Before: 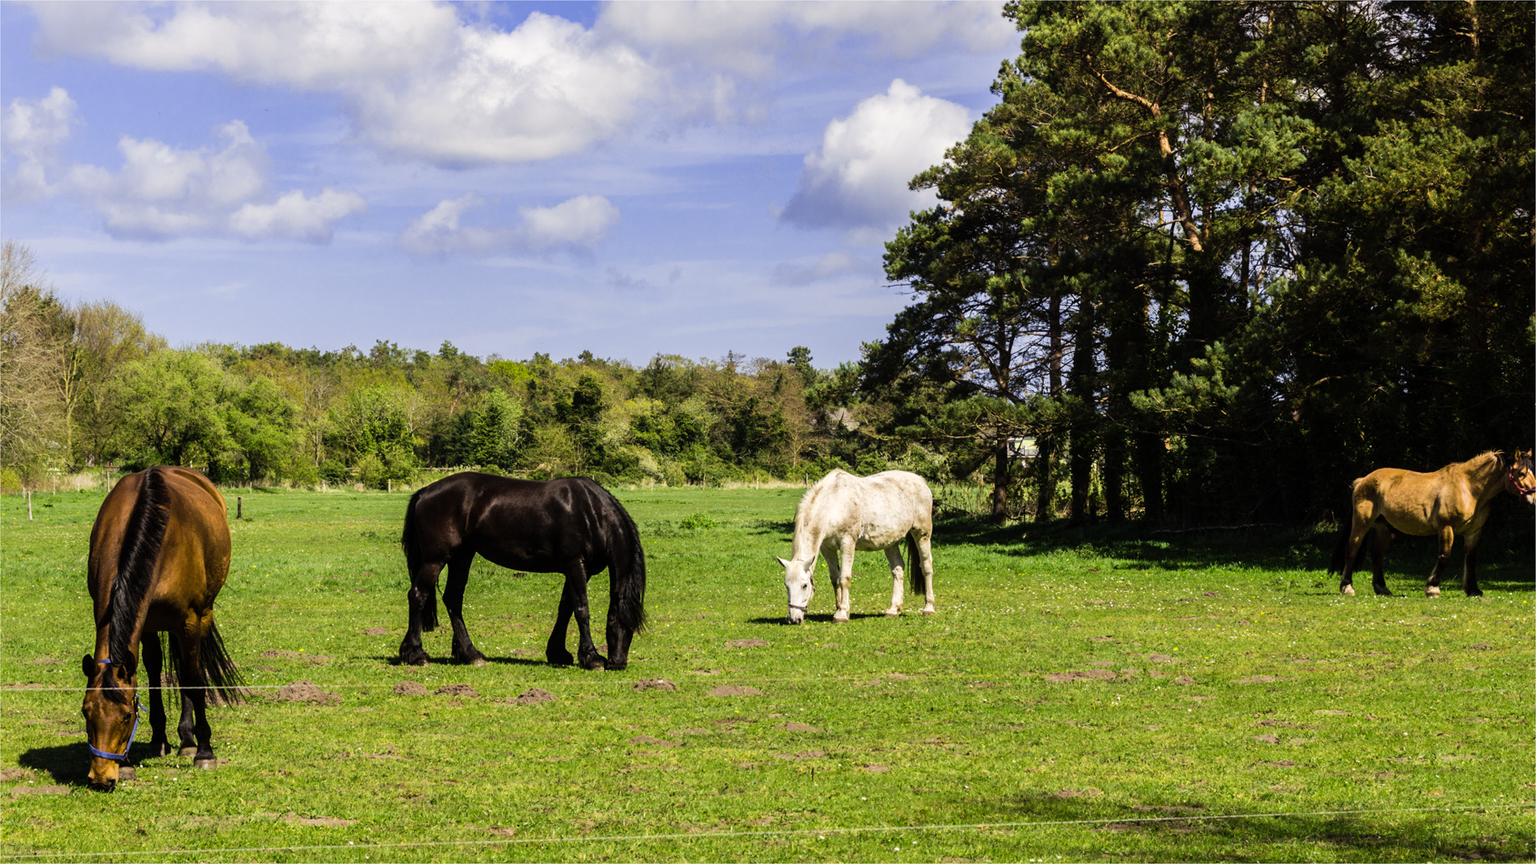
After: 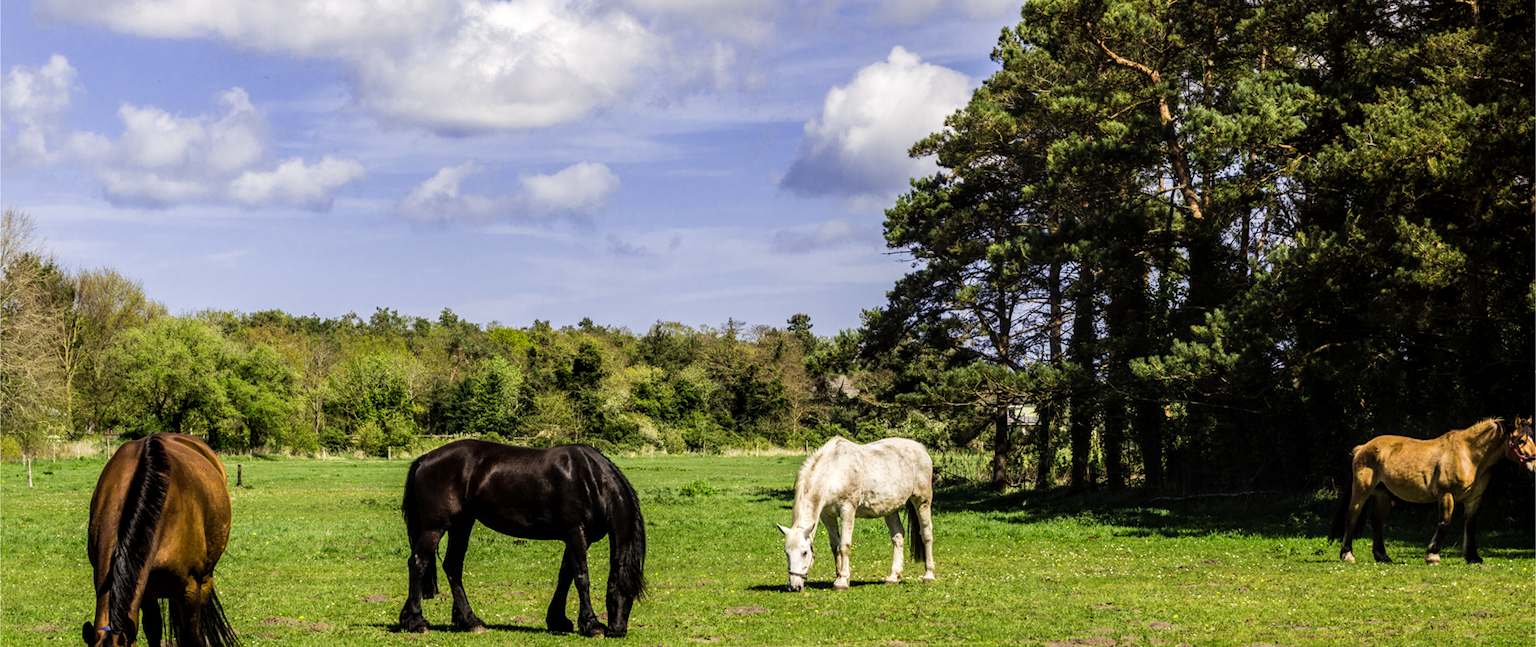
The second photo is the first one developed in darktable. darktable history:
local contrast: on, module defaults
crop: top 3.857%, bottom 21.132%
